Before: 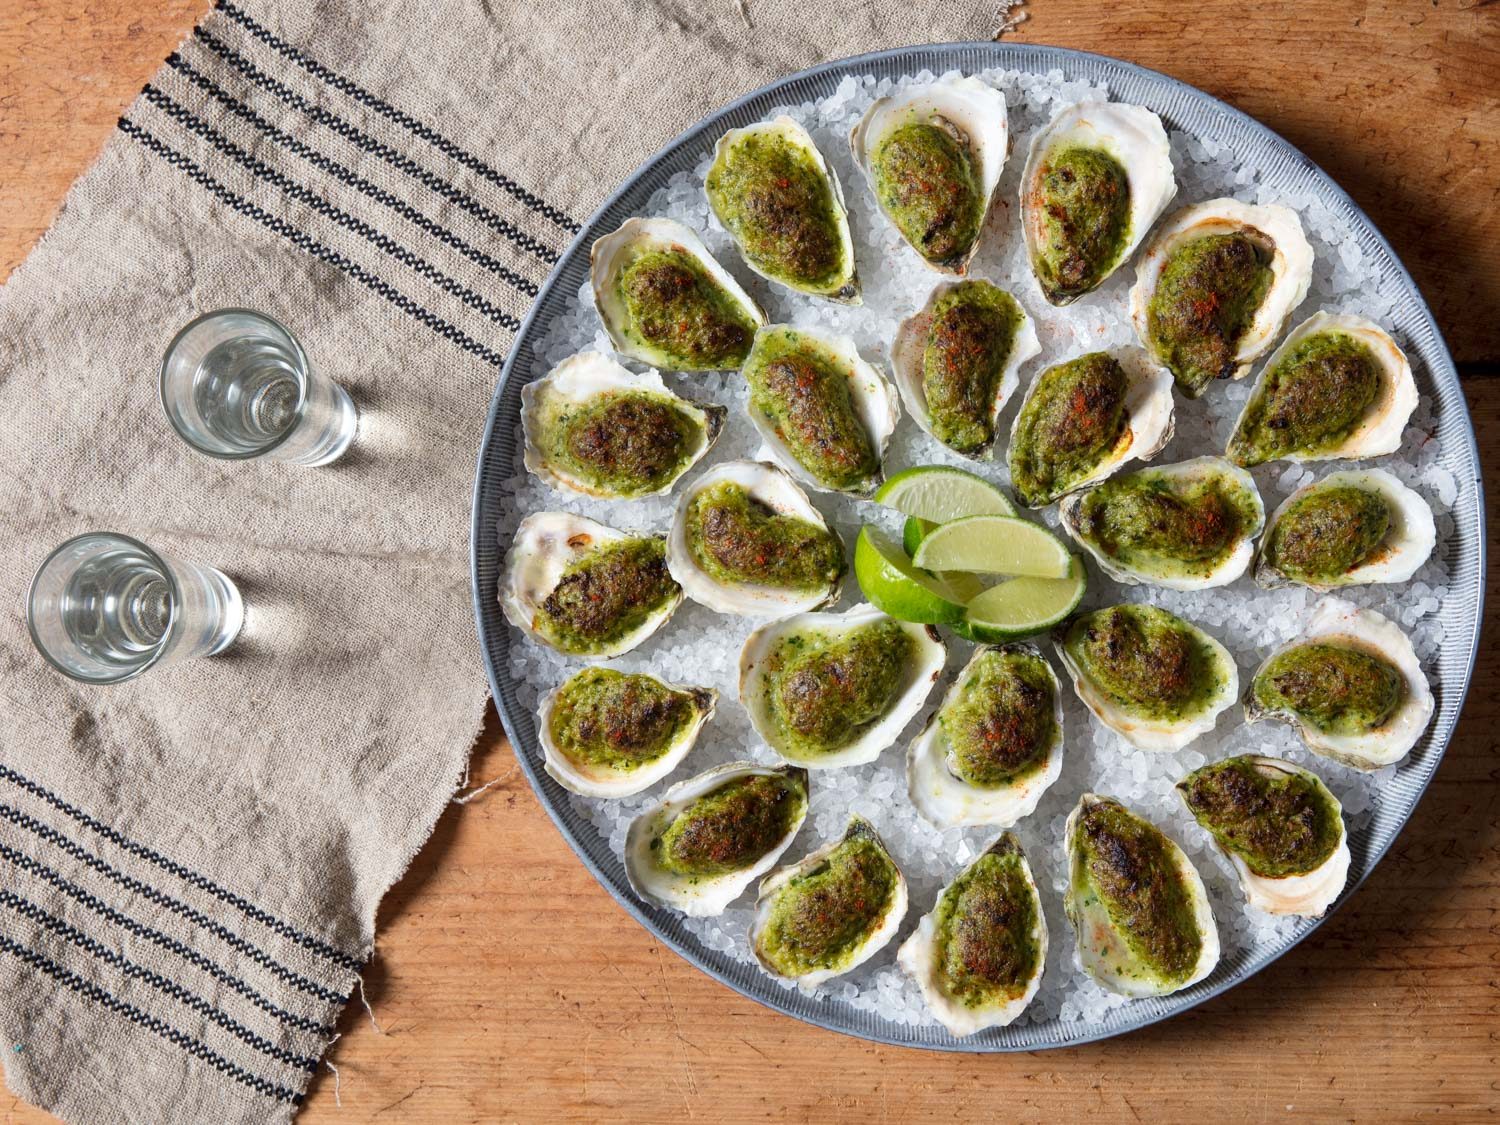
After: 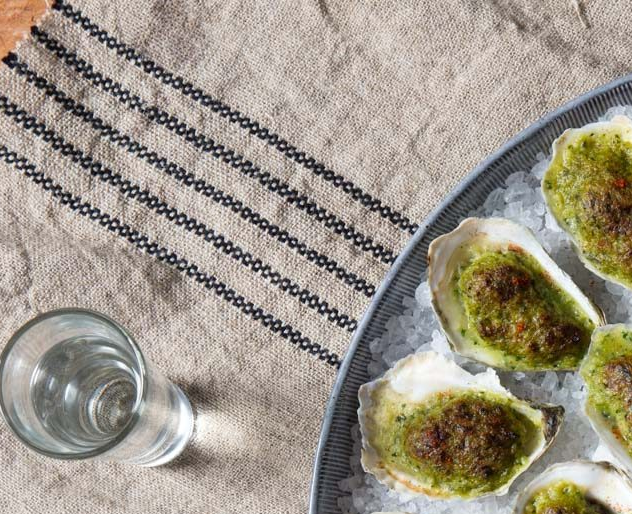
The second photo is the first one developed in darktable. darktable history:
crop and rotate: left 10.877%, top 0.055%, right 46.936%, bottom 54.236%
